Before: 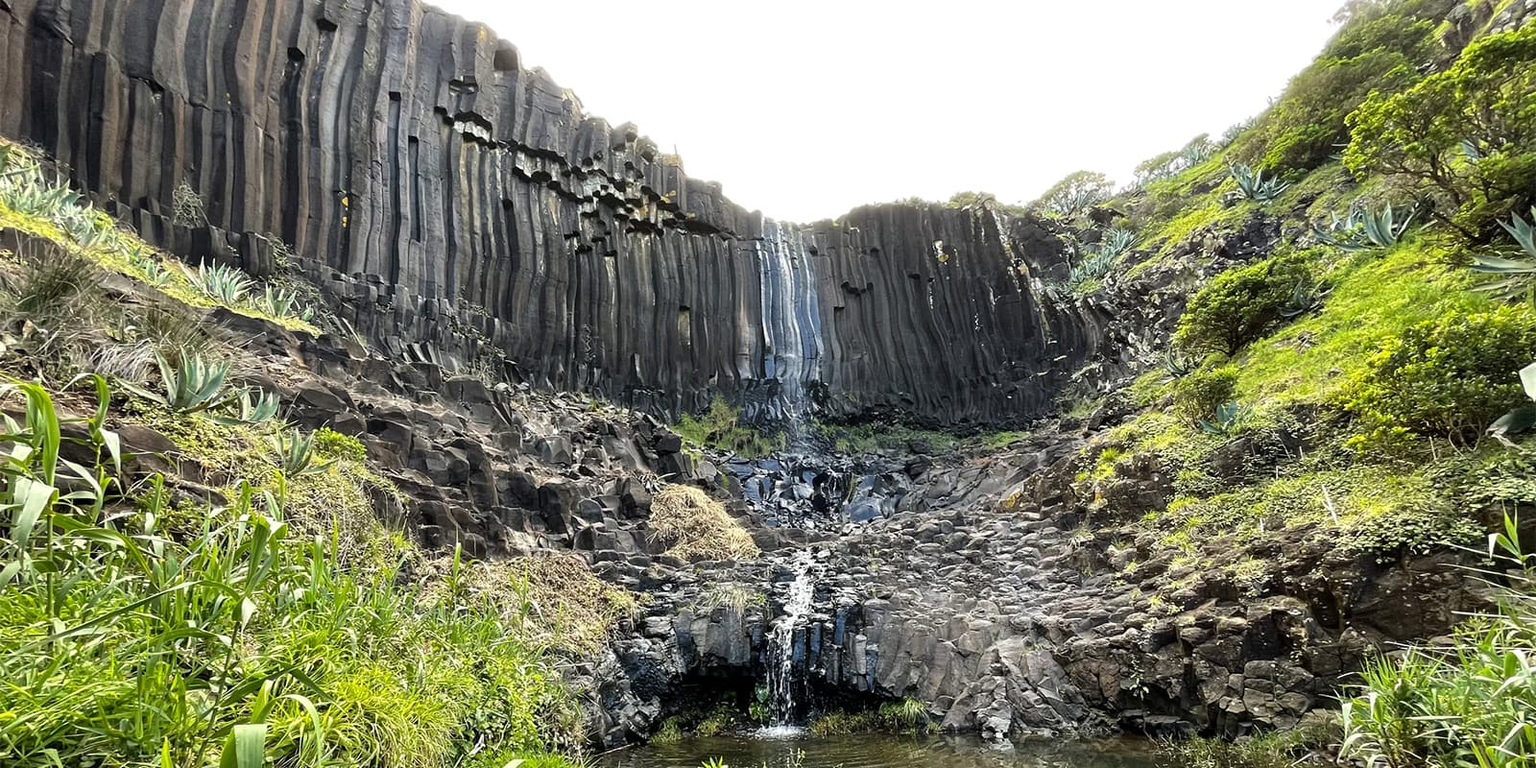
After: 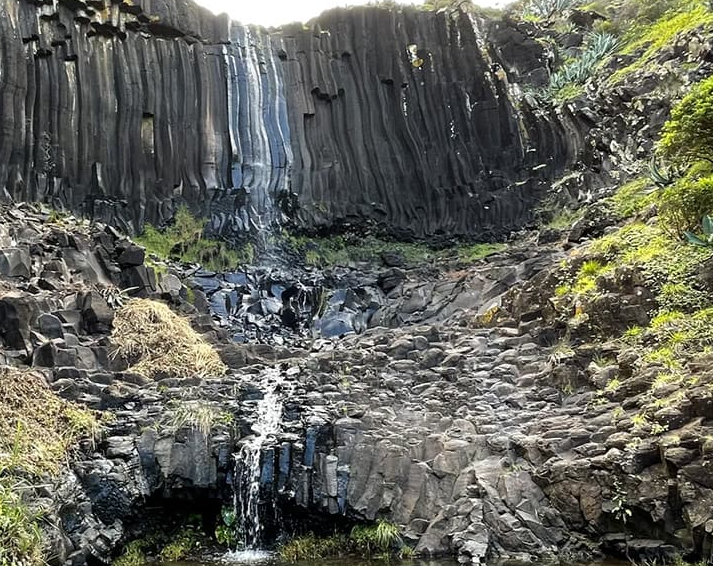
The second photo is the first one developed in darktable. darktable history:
crop: left 35.37%, top 25.759%, right 20.047%, bottom 3.425%
